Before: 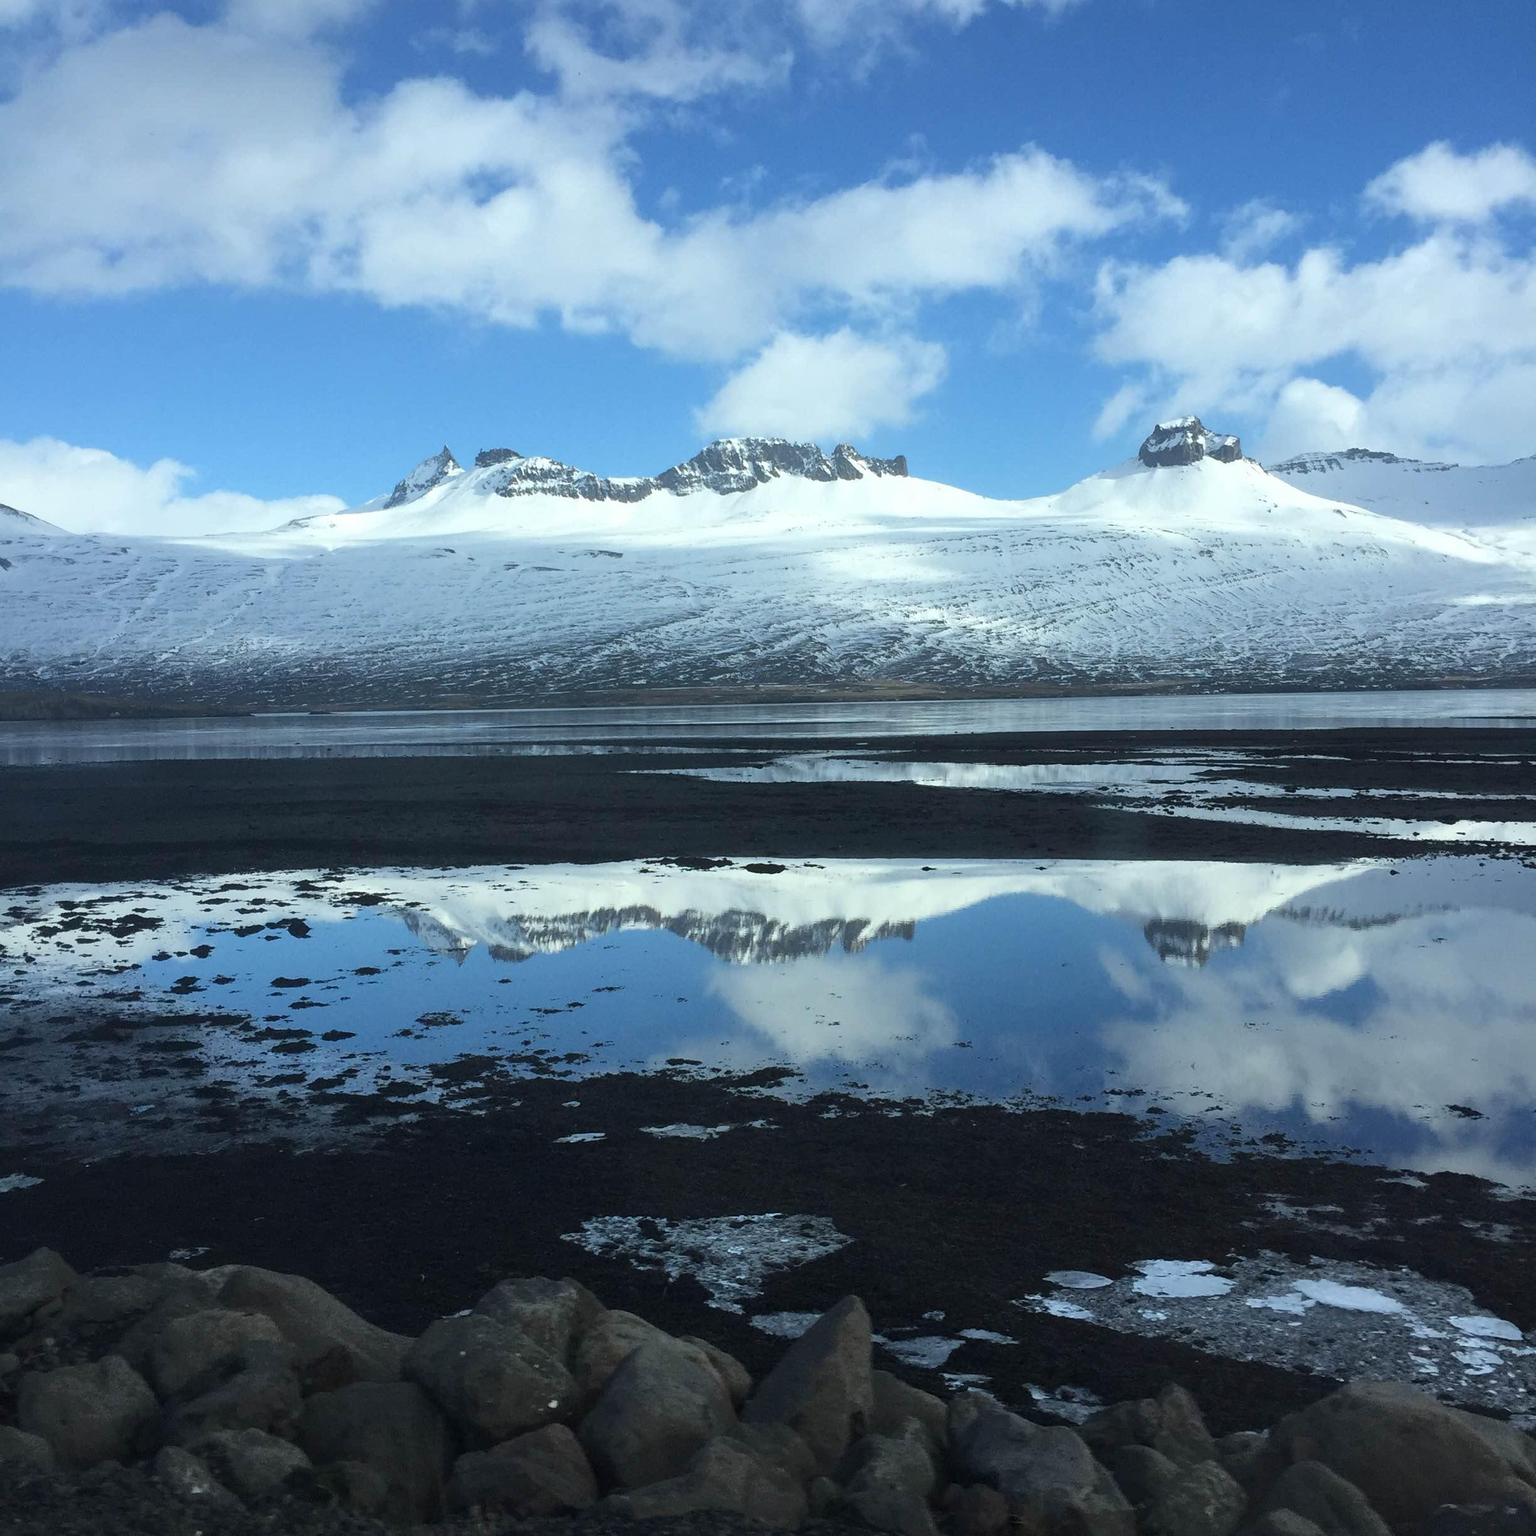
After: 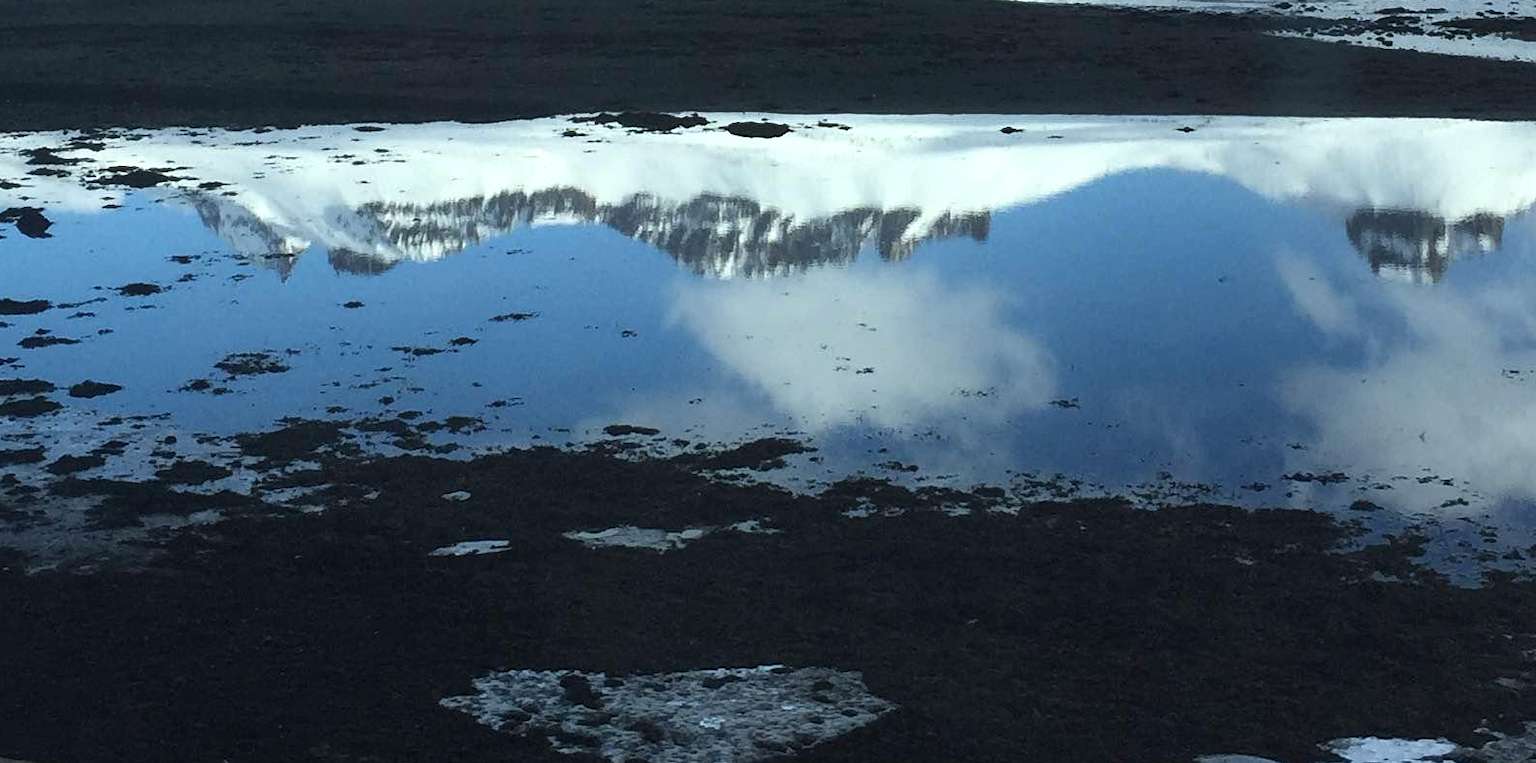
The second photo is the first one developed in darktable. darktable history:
tone equalizer: -8 EV -0.001 EV, -7 EV 0.001 EV, -6 EV -0.002 EV, -5 EV -0.003 EV, -4 EV -0.062 EV, -3 EV -0.222 EV, -2 EV -0.267 EV, -1 EV 0.105 EV, +0 EV 0.303 EV
crop: left 18.091%, top 51.13%, right 17.525%, bottom 16.85%
